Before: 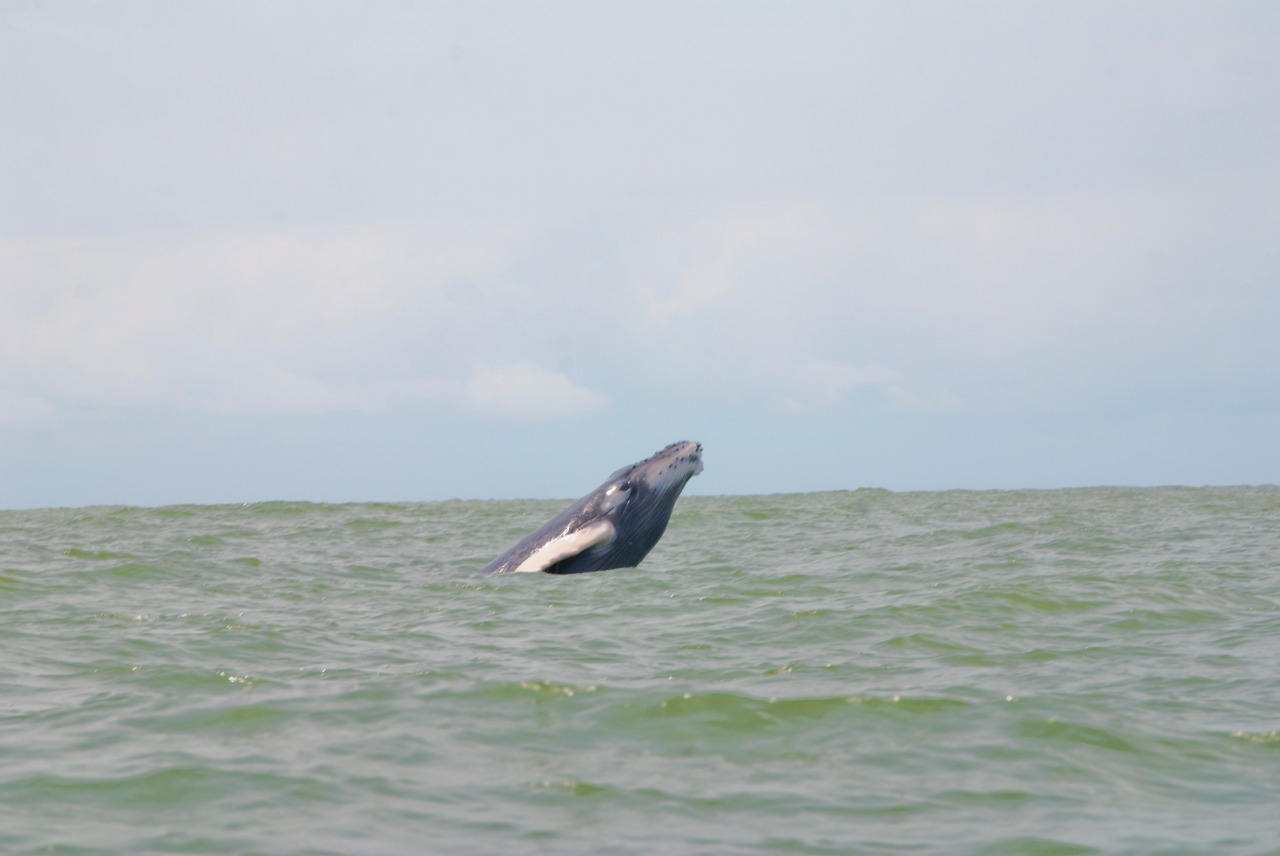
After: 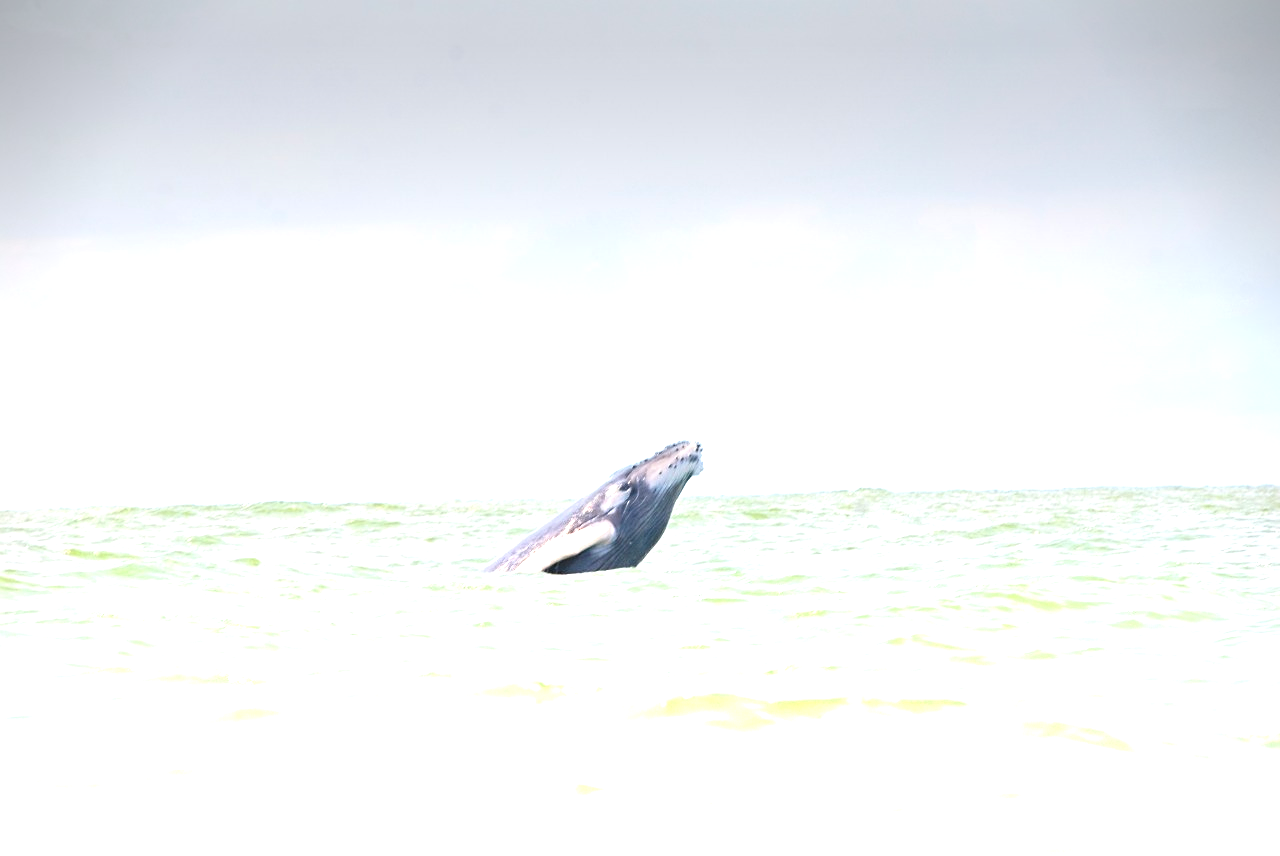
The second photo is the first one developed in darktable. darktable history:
sharpen: on, module defaults
vignetting: fall-off start 91.19%
graduated density: density -3.9 EV
